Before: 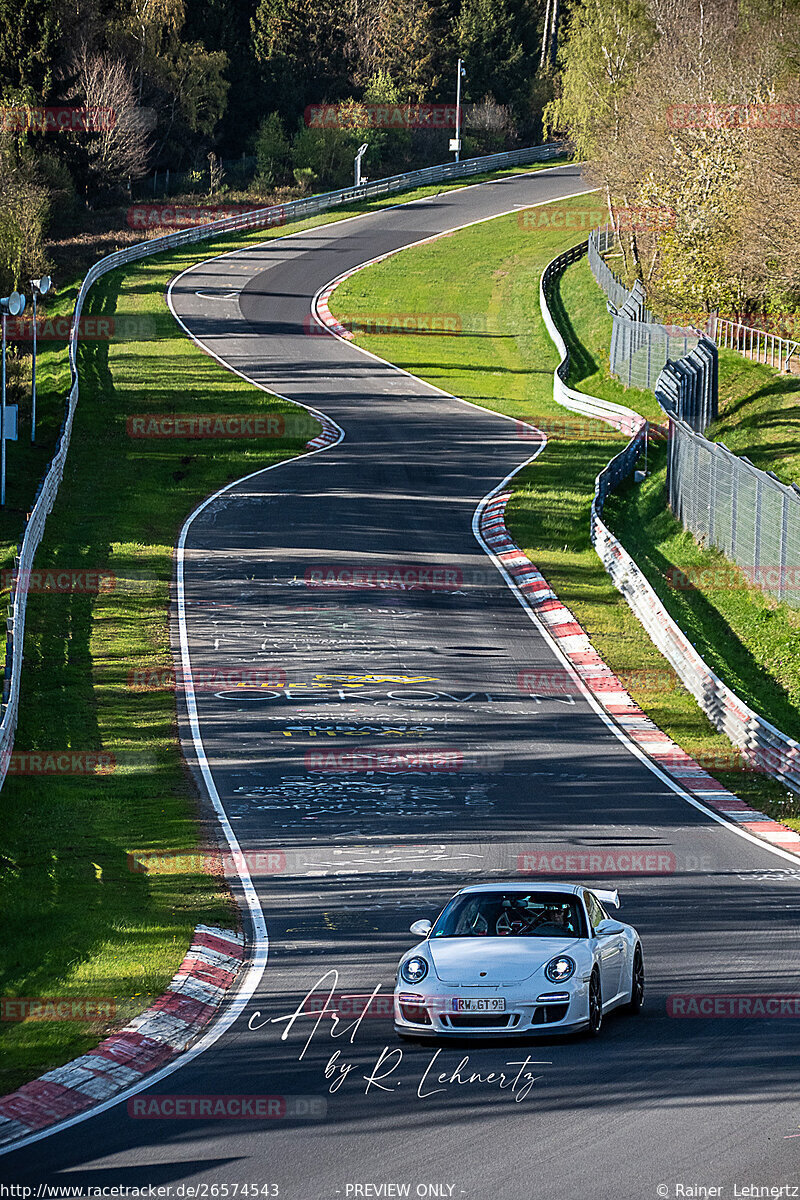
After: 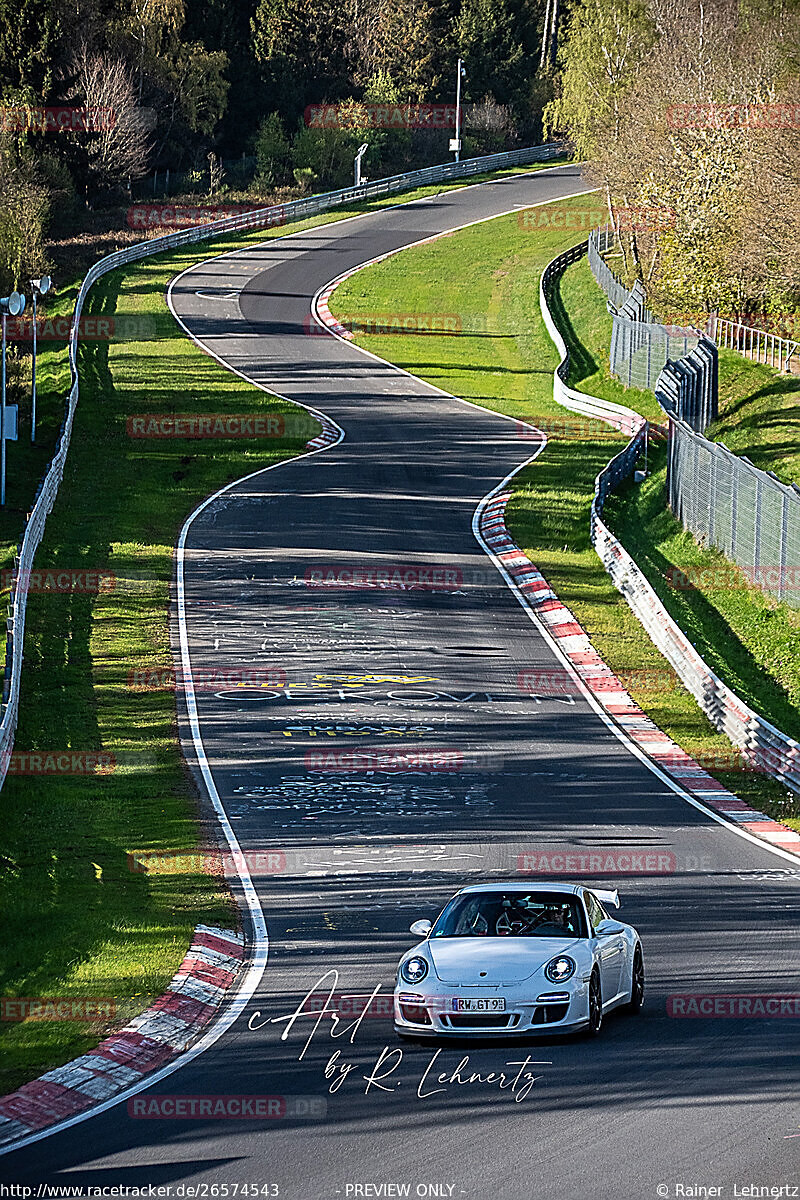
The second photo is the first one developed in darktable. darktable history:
sharpen: radius 1.914, amount 0.403, threshold 1.262
